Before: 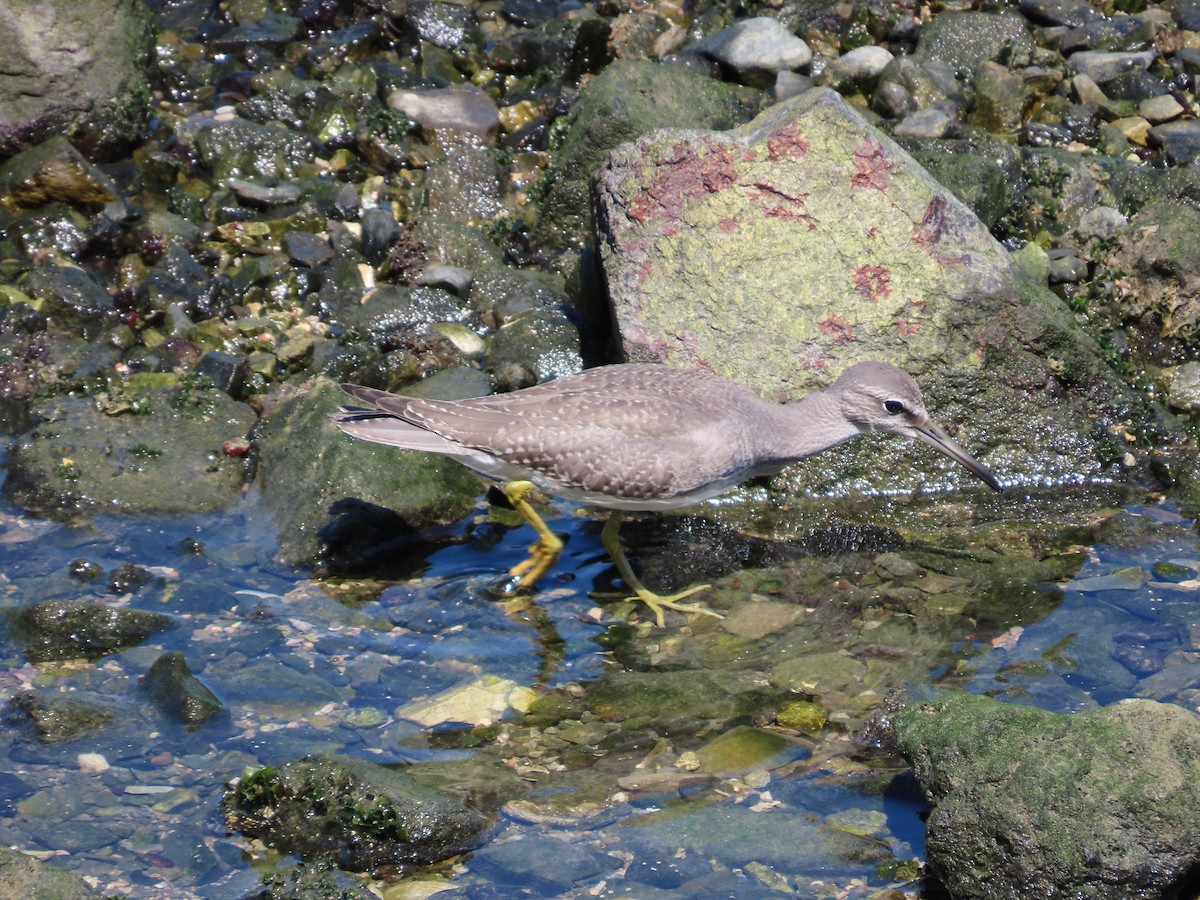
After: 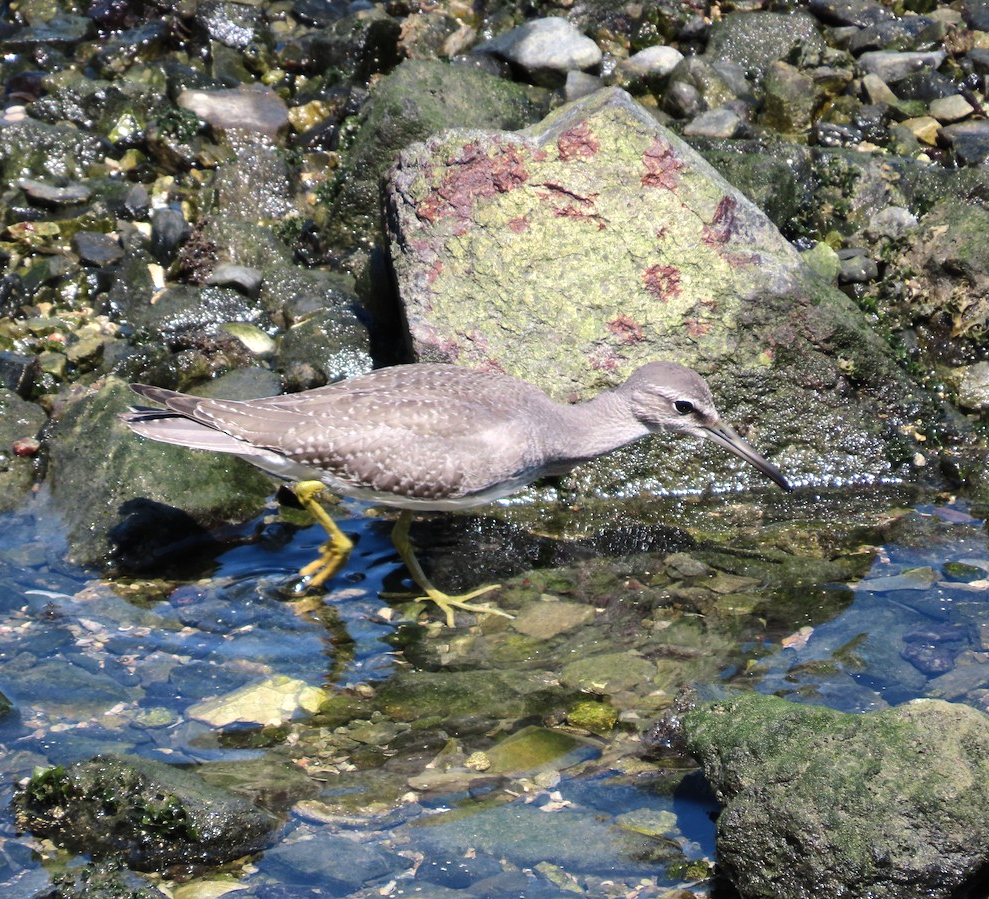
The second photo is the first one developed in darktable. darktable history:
tone equalizer: -8 EV -0.417 EV, -7 EV -0.389 EV, -6 EV -0.333 EV, -5 EV -0.222 EV, -3 EV 0.222 EV, -2 EV 0.333 EV, -1 EV 0.389 EV, +0 EV 0.417 EV, edges refinement/feathering 500, mask exposure compensation -1.57 EV, preserve details no
shadows and highlights: soften with gaussian
crop: left 17.582%, bottom 0.031%
